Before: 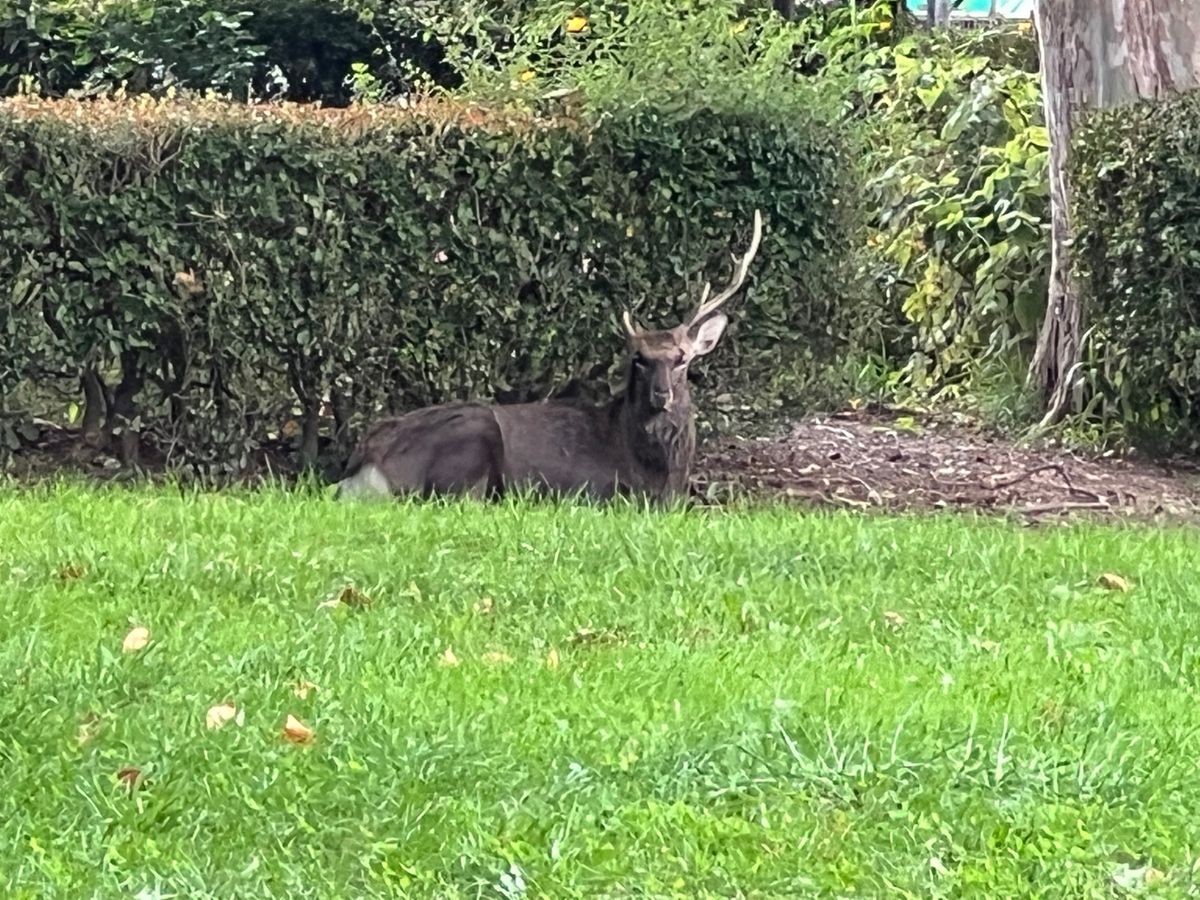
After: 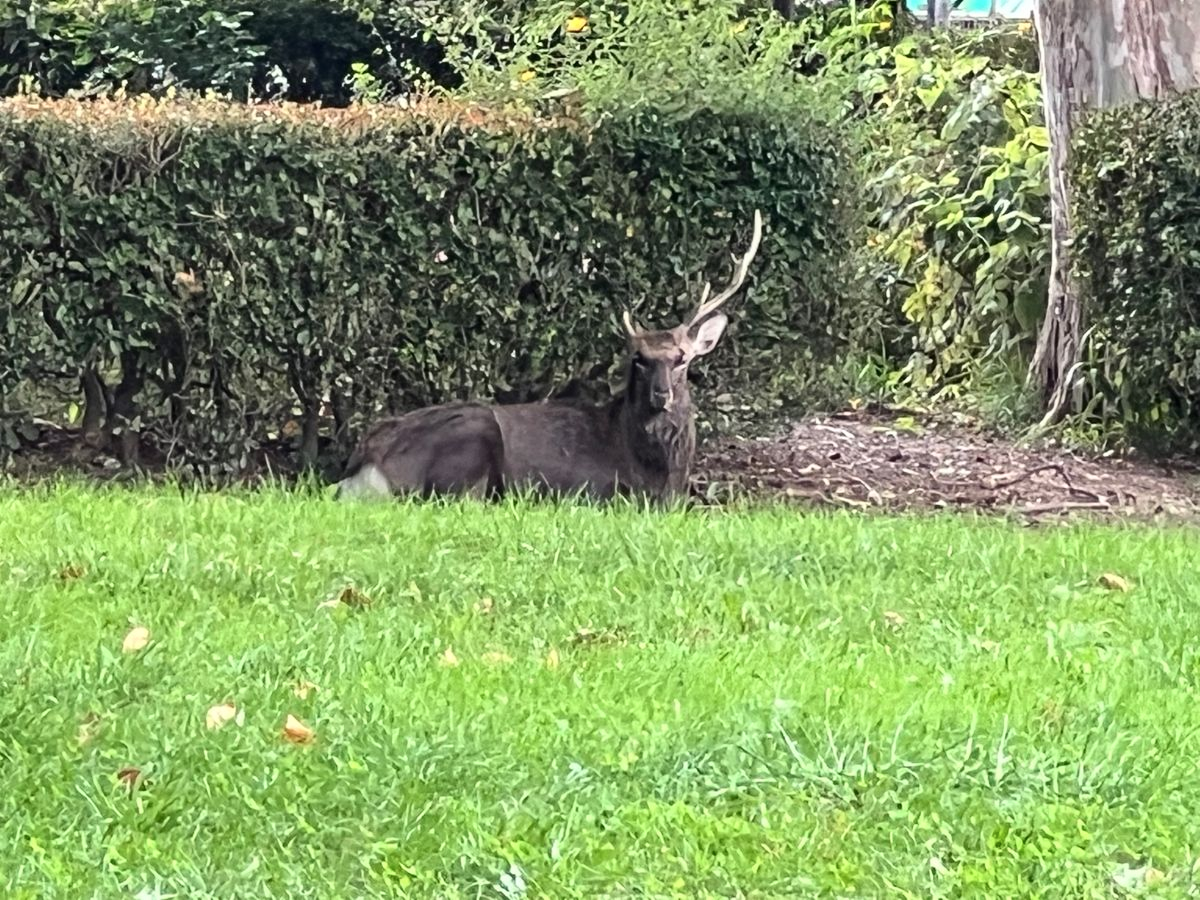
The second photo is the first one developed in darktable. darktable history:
contrast brightness saturation: contrast 0.146, brightness 0.046
